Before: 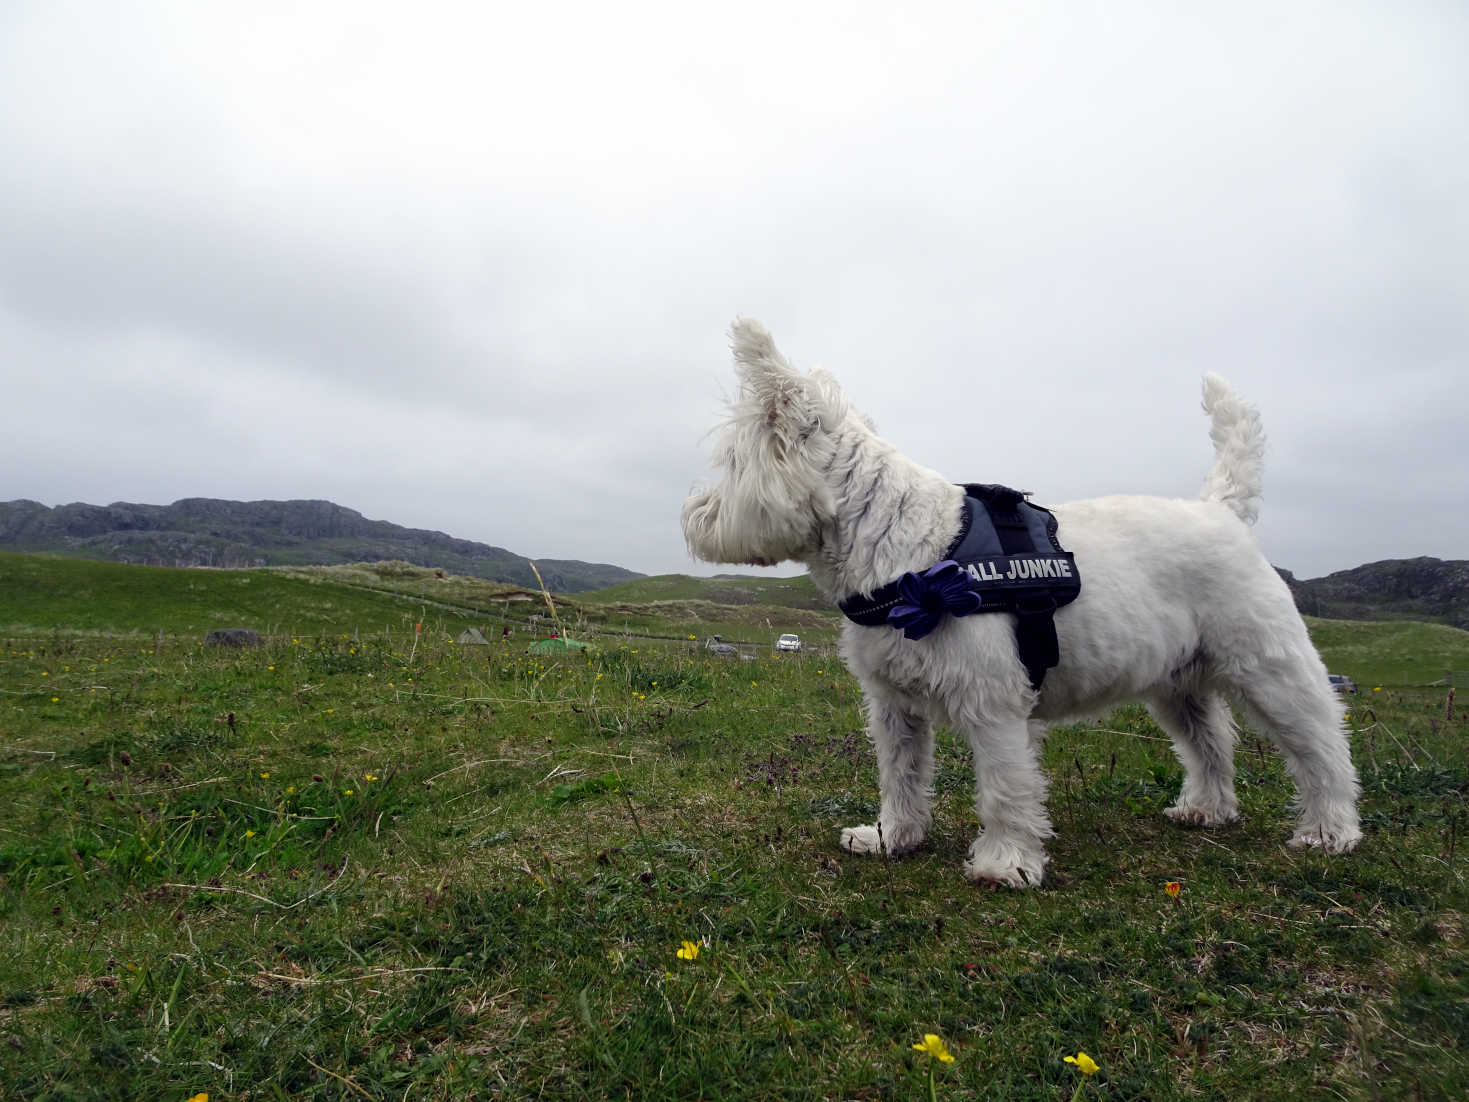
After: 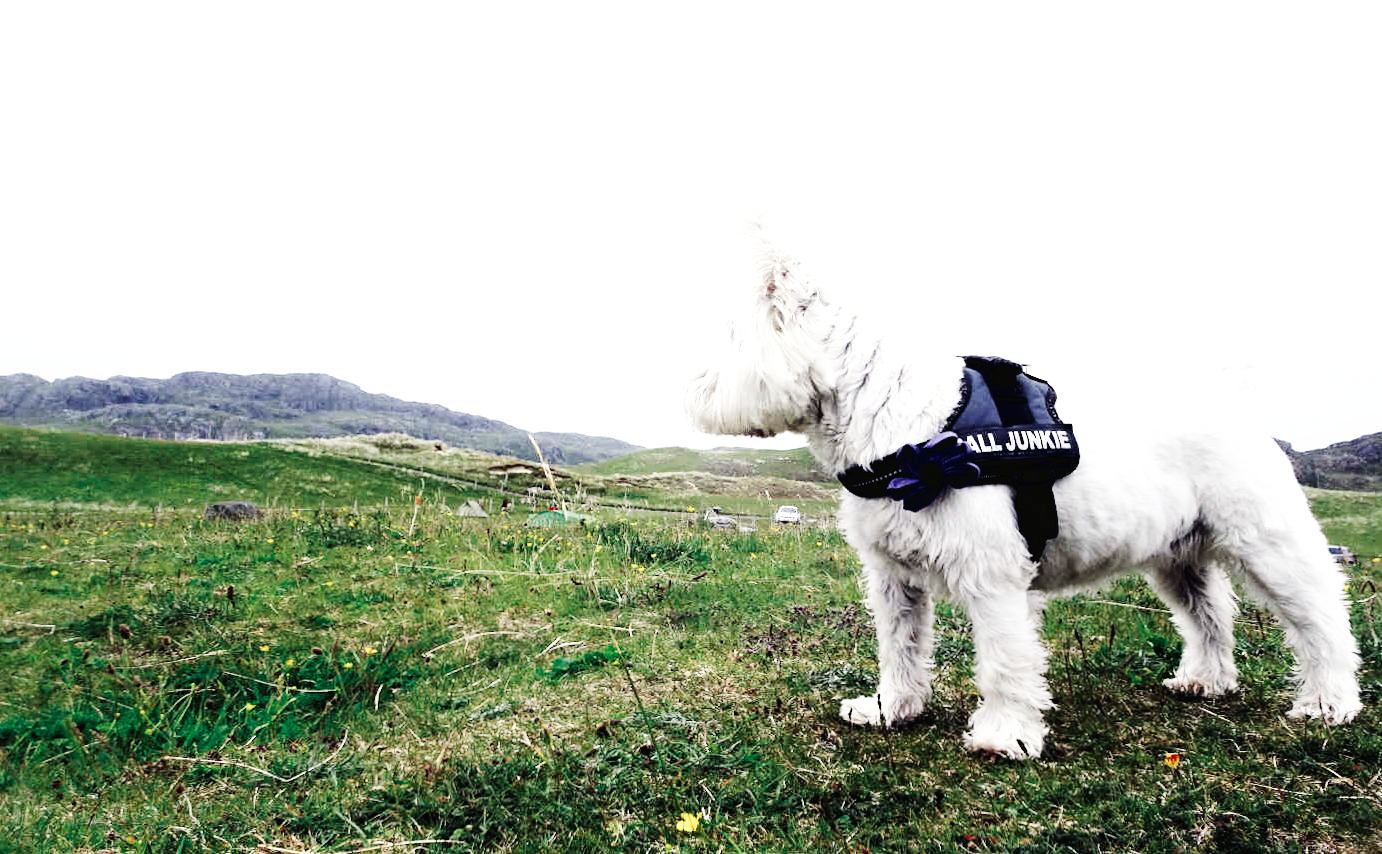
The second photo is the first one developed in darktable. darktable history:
color zones: curves: ch0 [(0, 0.5) (0.125, 0.4) (0.25, 0.5) (0.375, 0.4) (0.5, 0.4) (0.625, 0.35) (0.75, 0.35) (0.875, 0.5)]; ch1 [(0, 0.35) (0.125, 0.45) (0.25, 0.35) (0.375, 0.35) (0.5, 0.35) (0.625, 0.35) (0.75, 0.45) (0.875, 0.35)]; ch2 [(0, 0.6) (0.125, 0.5) (0.25, 0.5) (0.375, 0.6) (0.5, 0.6) (0.625, 0.5) (0.75, 0.5) (0.875, 0.5)]
base curve: curves: ch0 [(0, 0.003) (0.001, 0.002) (0.006, 0.004) (0.02, 0.022) (0.048, 0.086) (0.094, 0.234) (0.162, 0.431) (0.258, 0.629) (0.385, 0.8) (0.548, 0.918) (0.751, 0.988) (1, 1)], preserve colors none
tone equalizer: -8 EV -1.11 EV, -7 EV -1 EV, -6 EV -0.905 EV, -5 EV -0.585 EV, -3 EV 0.546 EV, -2 EV 0.837 EV, -1 EV 0.991 EV, +0 EV 1.06 EV
crop and rotate: angle 0.109°, top 11.522%, right 5.629%, bottom 10.733%
